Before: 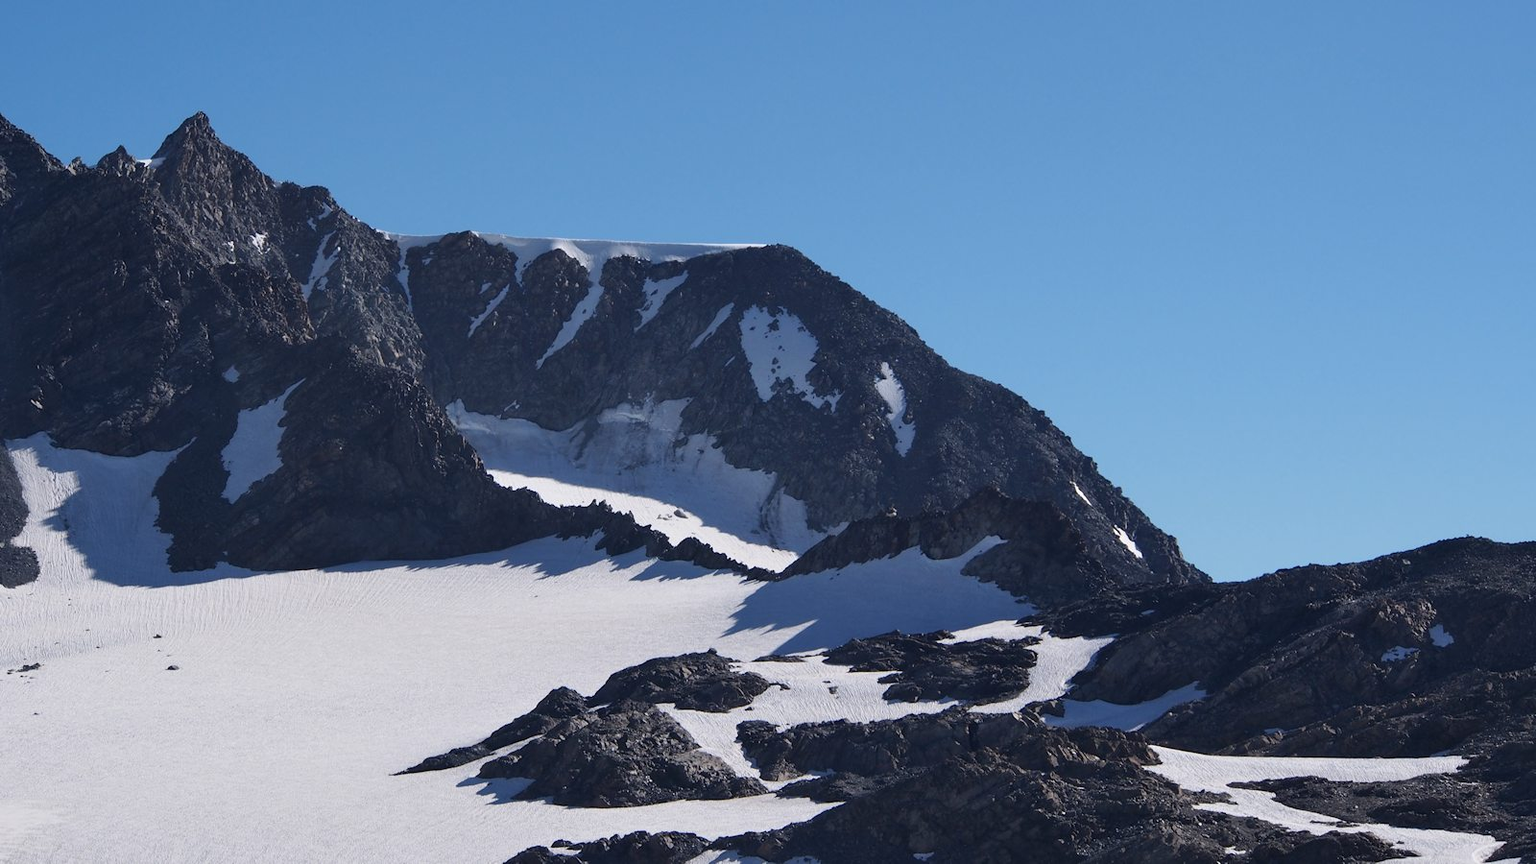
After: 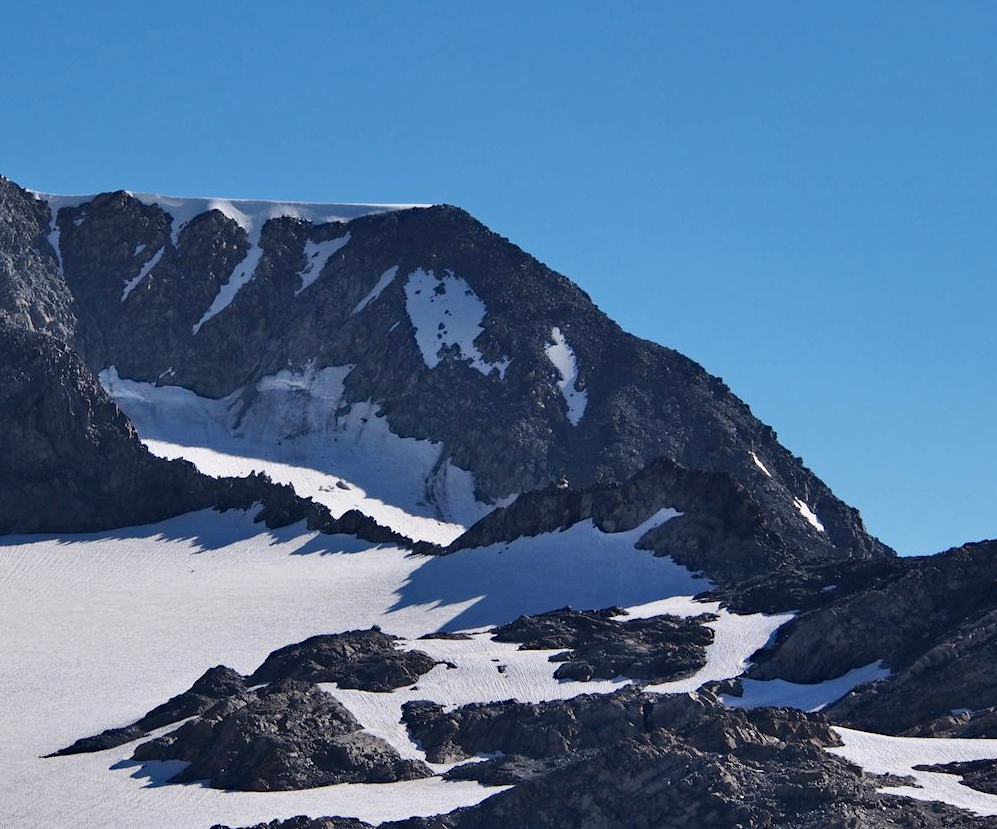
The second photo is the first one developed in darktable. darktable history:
crop and rotate: left 22.918%, top 5.629%, right 14.711%, bottom 2.247%
haze removal: strength 0.29, distance 0.25, compatibility mode true, adaptive false
shadows and highlights: white point adjustment 0.05, highlights color adjustment 55.9%, soften with gaussian
